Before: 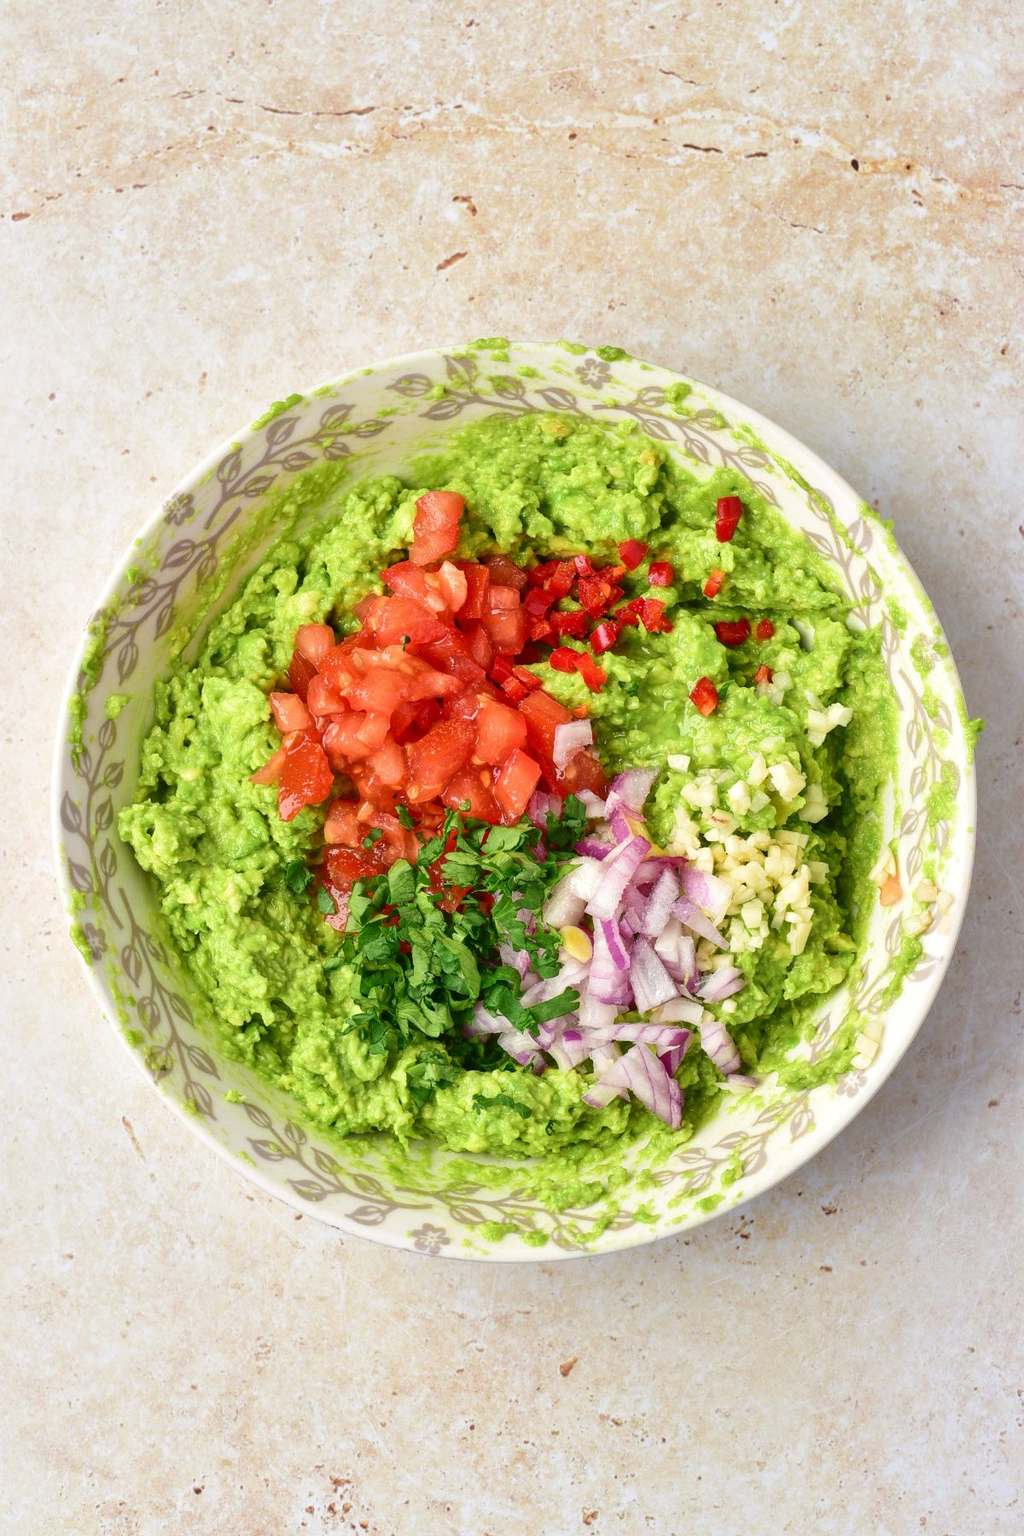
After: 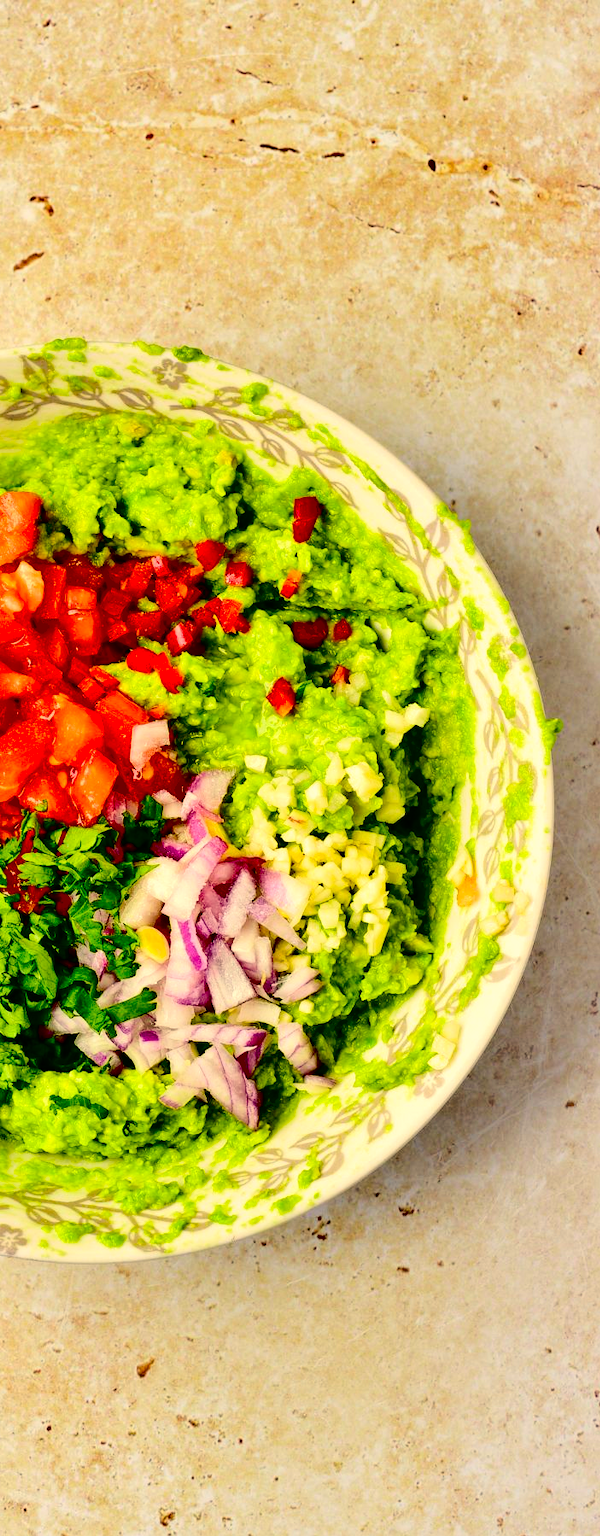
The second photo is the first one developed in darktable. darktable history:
crop: left 41.381%
exposure: black level correction 0.058, compensate highlight preservation false
tone equalizer: on, module defaults
contrast brightness saturation: contrast 0.079, saturation 0.198
tone curve: curves: ch0 [(0, 0) (0.003, 0.044) (0.011, 0.045) (0.025, 0.048) (0.044, 0.051) (0.069, 0.065) (0.1, 0.08) (0.136, 0.108) (0.177, 0.152) (0.224, 0.216) (0.277, 0.305) (0.335, 0.392) (0.399, 0.481) (0.468, 0.579) (0.543, 0.658) (0.623, 0.729) (0.709, 0.8) (0.801, 0.867) (0.898, 0.93) (1, 1)], color space Lab, independent channels
shadows and highlights: low approximation 0.01, soften with gaussian
color correction: highlights a* 2.43, highlights b* 23.23
